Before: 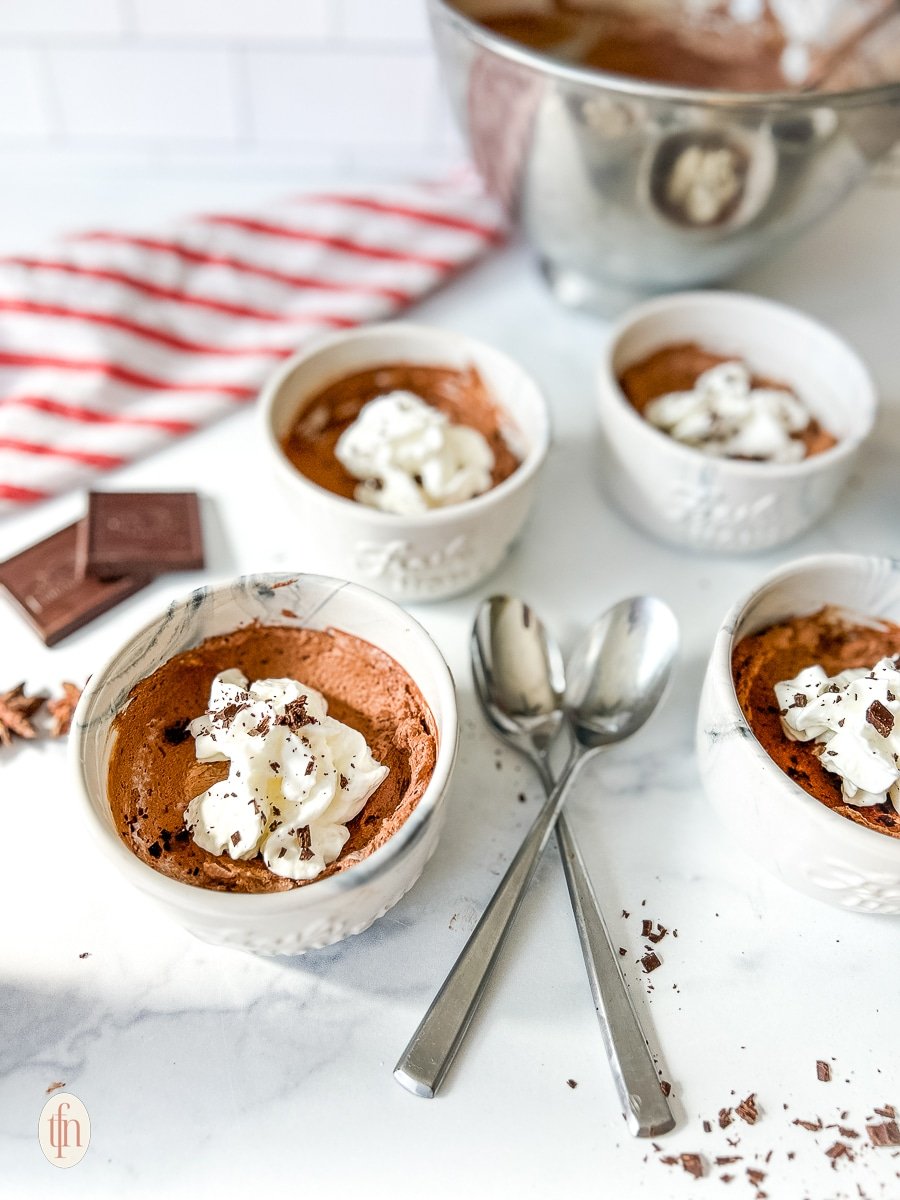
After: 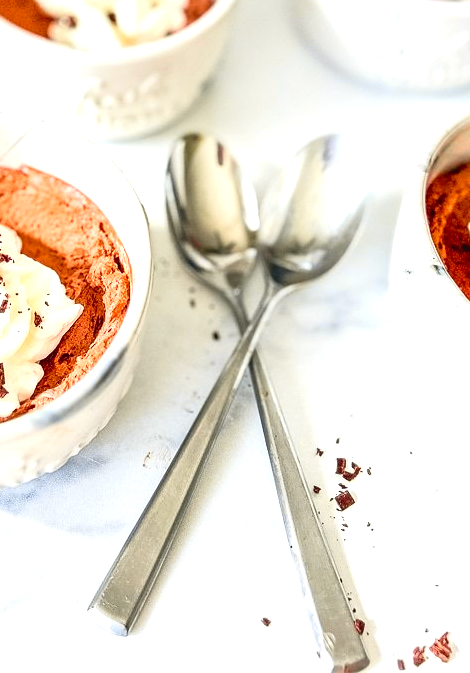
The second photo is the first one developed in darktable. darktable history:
tone curve: curves: ch0 [(0, 0.036) (0.119, 0.115) (0.466, 0.498) (0.715, 0.767) (0.817, 0.865) (1, 0.998)]; ch1 [(0, 0) (0.377, 0.416) (0.44, 0.461) (0.487, 0.49) (0.514, 0.517) (0.536, 0.577) (0.66, 0.724) (1, 1)]; ch2 [(0, 0) (0.38, 0.405) (0.463, 0.443) (0.492, 0.486) (0.526, 0.541) (0.578, 0.598) (0.653, 0.698) (1, 1)], color space Lab, independent channels, preserve colors none
exposure: exposure 0.723 EV, compensate highlight preservation false
crop: left 34.02%, top 38.571%, right 13.721%, bottom 5.318%
